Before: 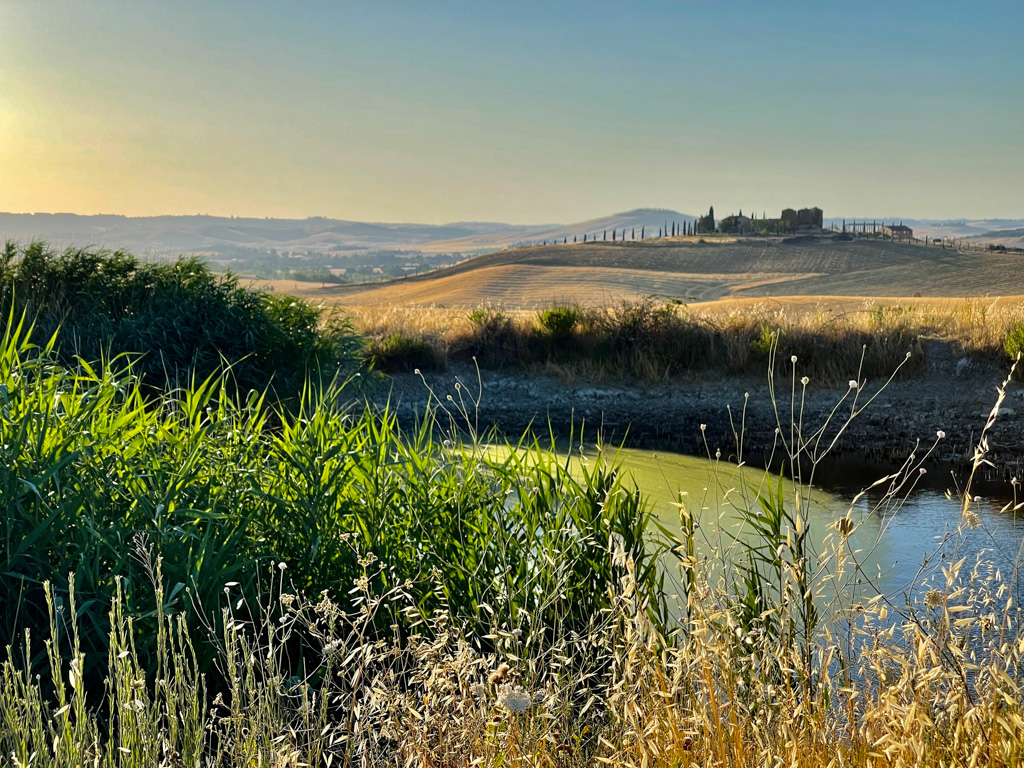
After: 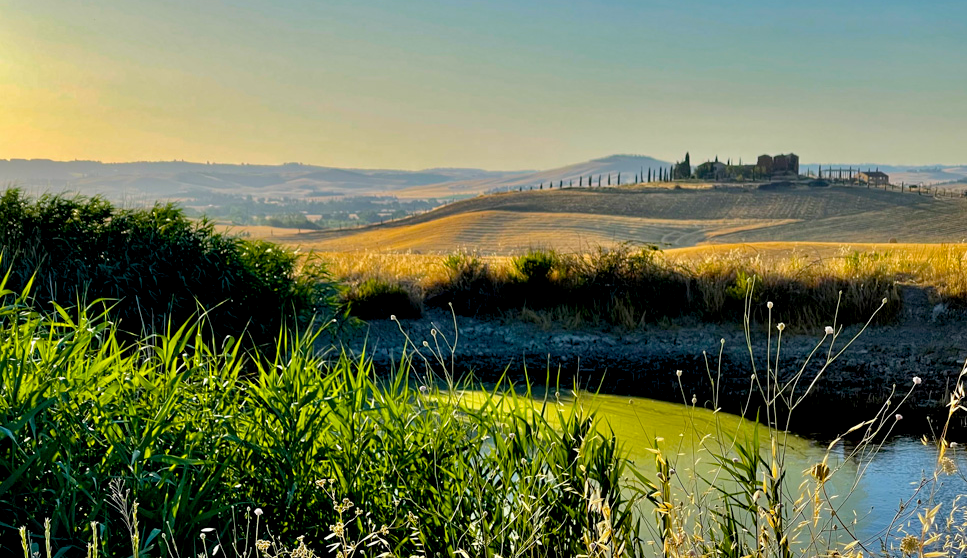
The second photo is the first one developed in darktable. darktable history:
crop: left 2.352%, top 7.064%, right 3.165%, bottom 20.252%
color balance rgb: global offset › luminance -0.989%, perceptual saturation grading › global saturation 29.384%, perceptual brilliance grading › global brilliance 2.873%, perceptual brilliance grading › highlights -2.529%, perceptual brilliance grading › shadows 3.701%
